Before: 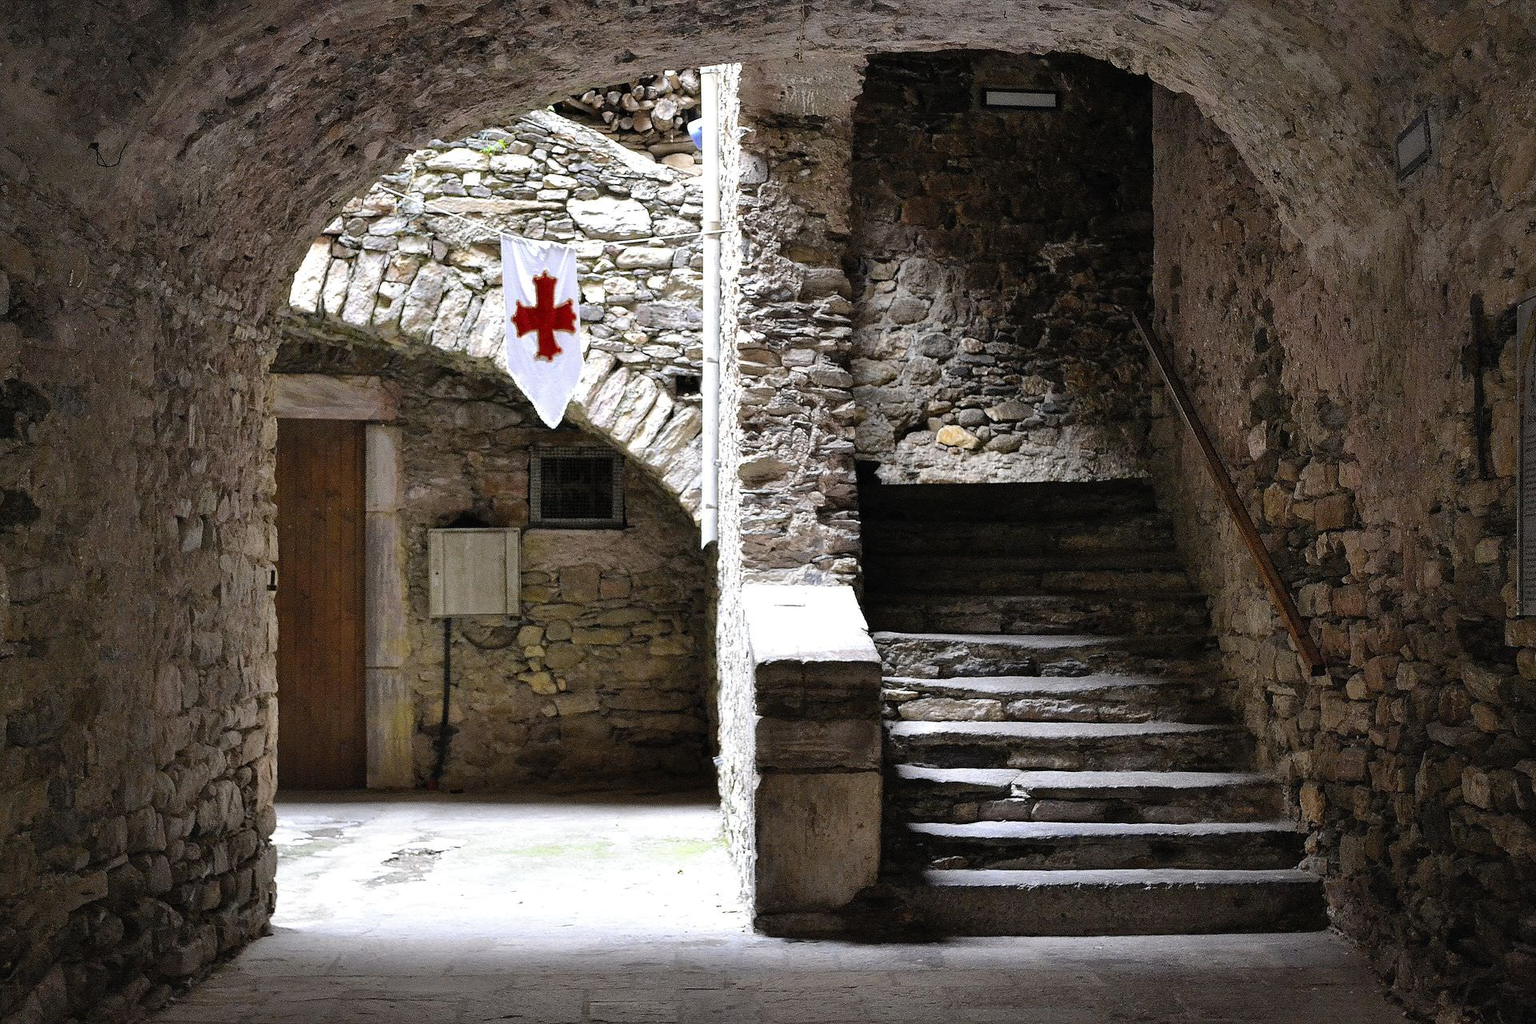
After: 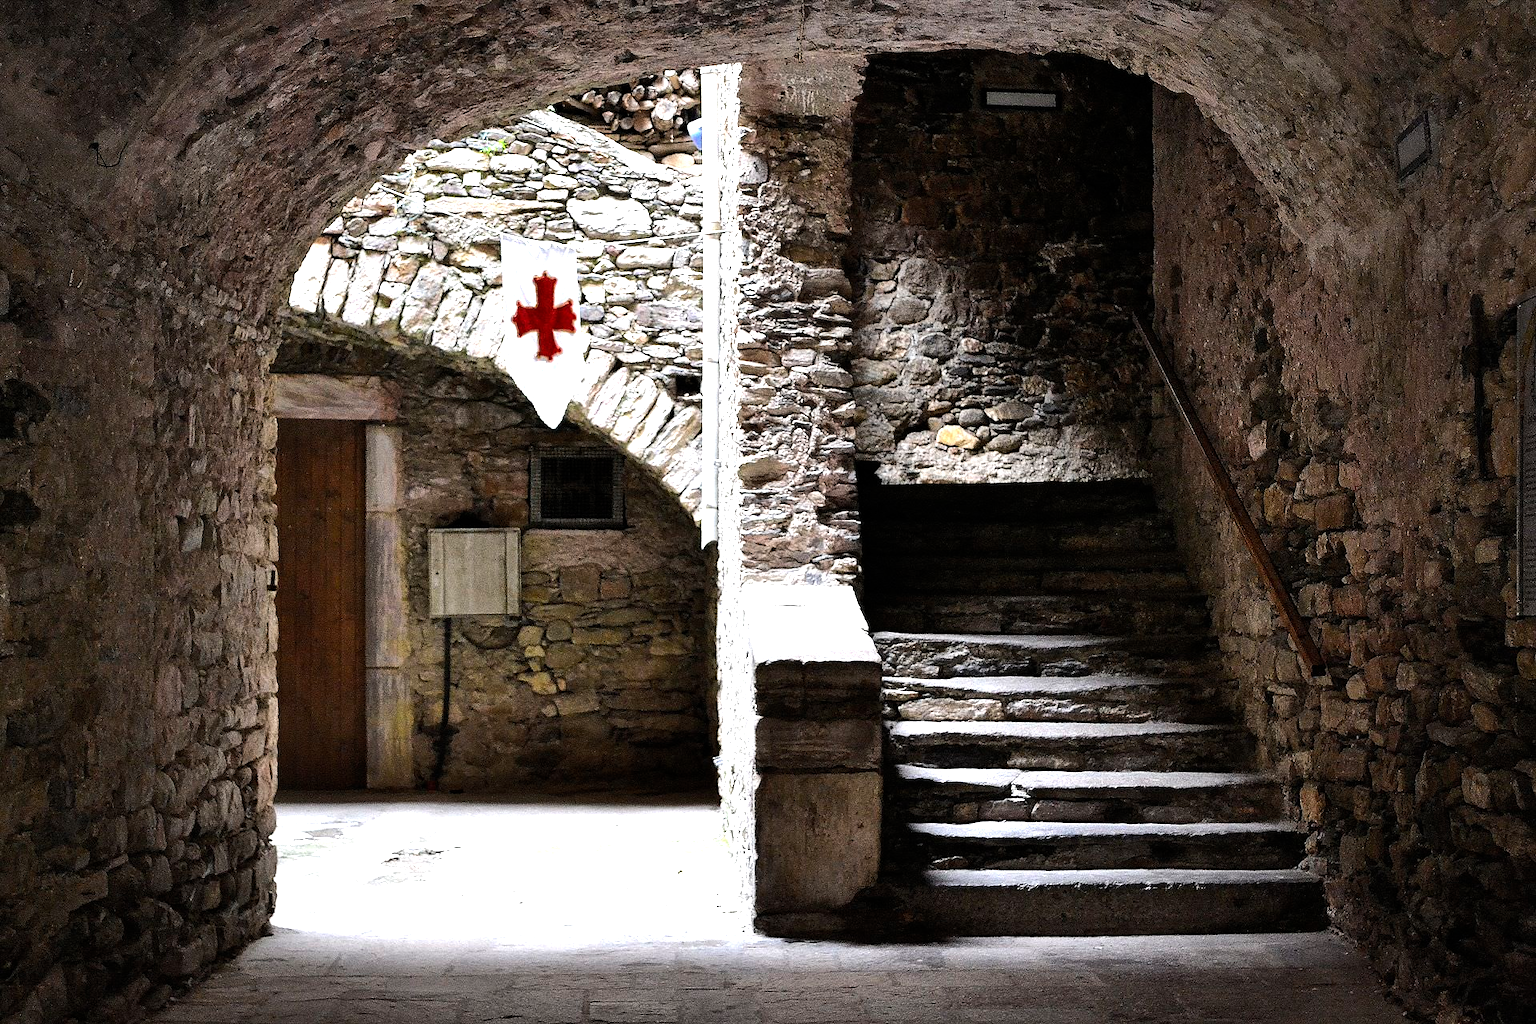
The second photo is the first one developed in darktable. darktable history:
rgb levels: preserve colors max RGB
tone equalizer: -8 EV -0.75 EV, -7 EV -0.7 EV, -6 EV -0.6 EV, -5 EV -0.4 EV, -3 EV 0.4 EV, -2 EV 0.6 EV, -1 EV 0.7 EV, +0 EV 0.75 EV, edges refinement/feathering 500, mask exposure compensation -1.57 EV, preserve details no
